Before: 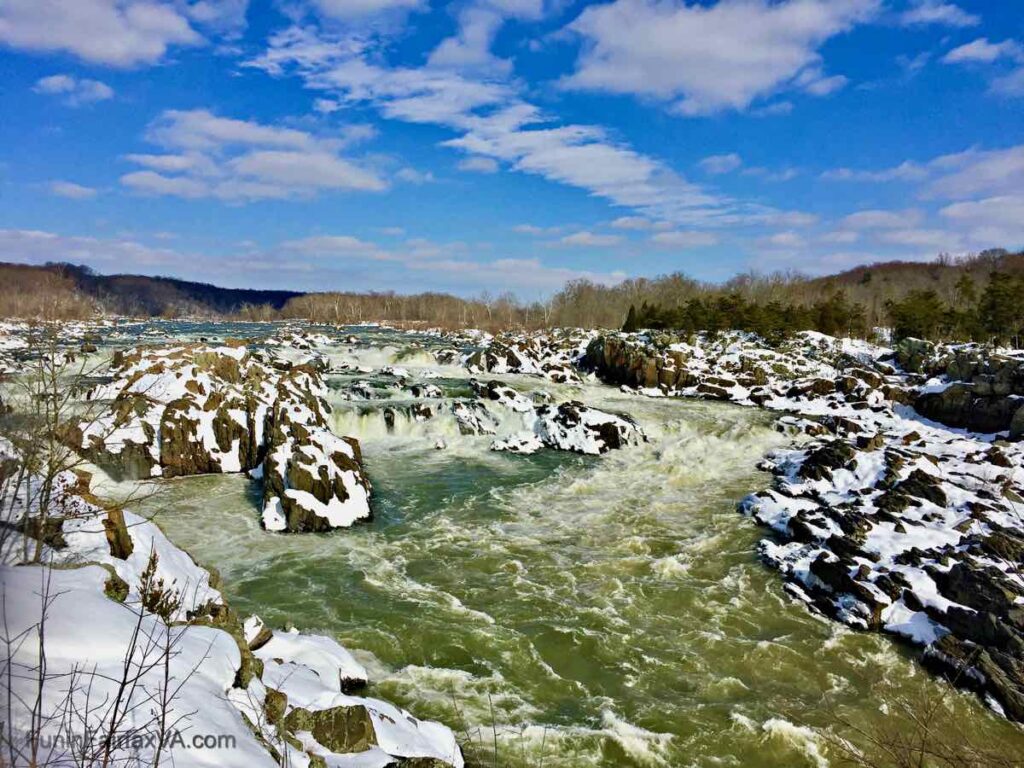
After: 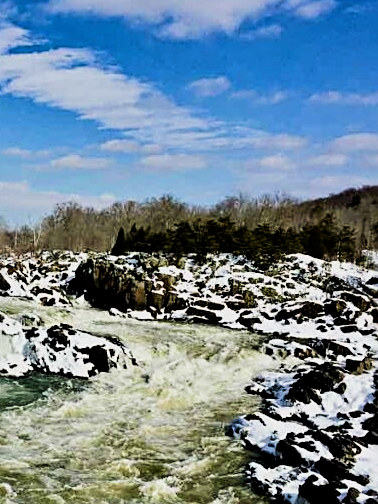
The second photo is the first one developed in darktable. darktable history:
filmic rgb: black relative exposure -5 EV, white relative exposure 3.5 EV, hardness 3.19, contrast 1.5, highlights saturation mix -50%
crop and rotate: left 49.936%, top 10.094%, right 13.136%, bottom 24.256%
sharpen: on, module defaults
